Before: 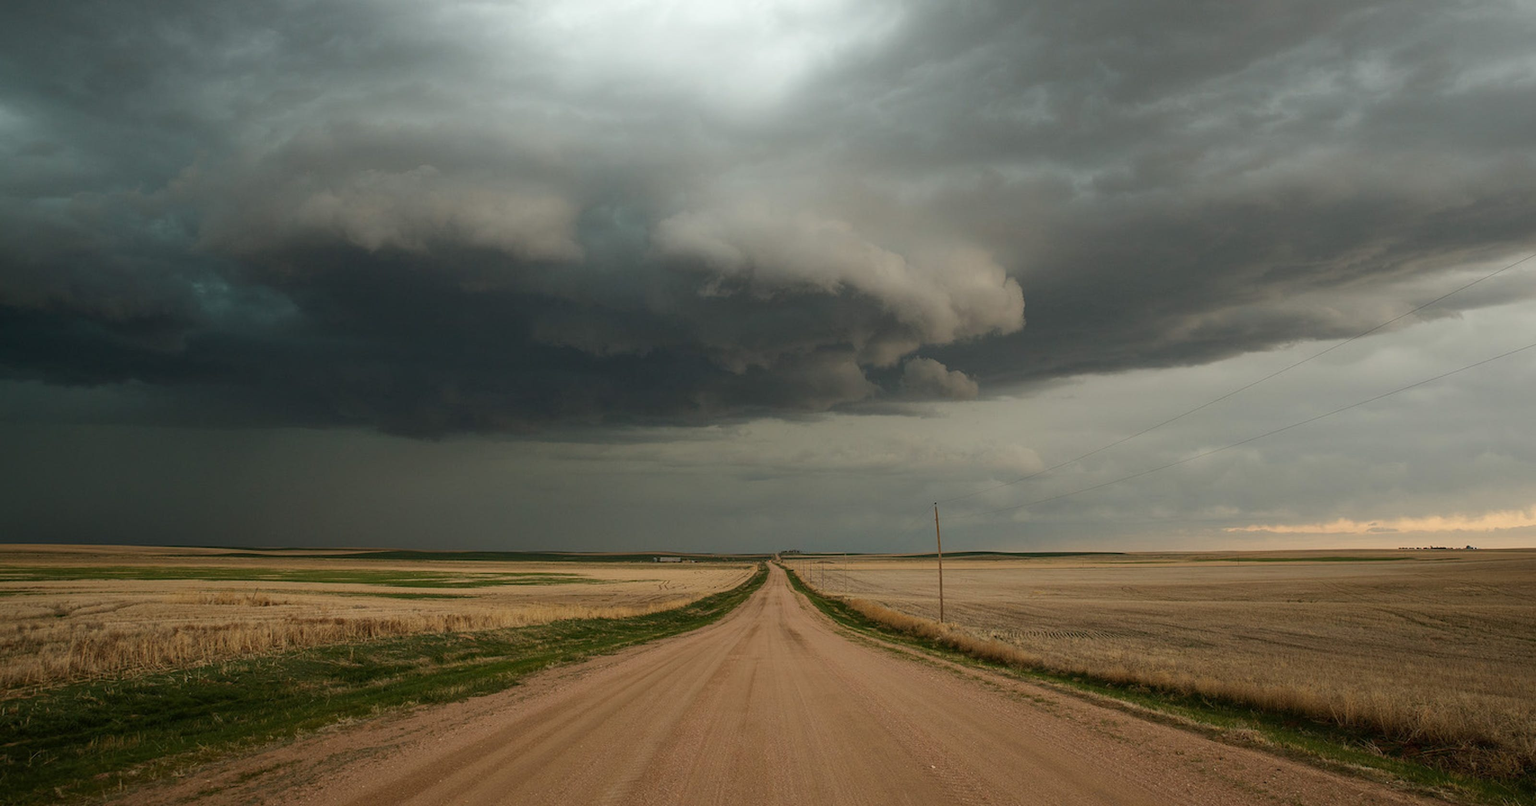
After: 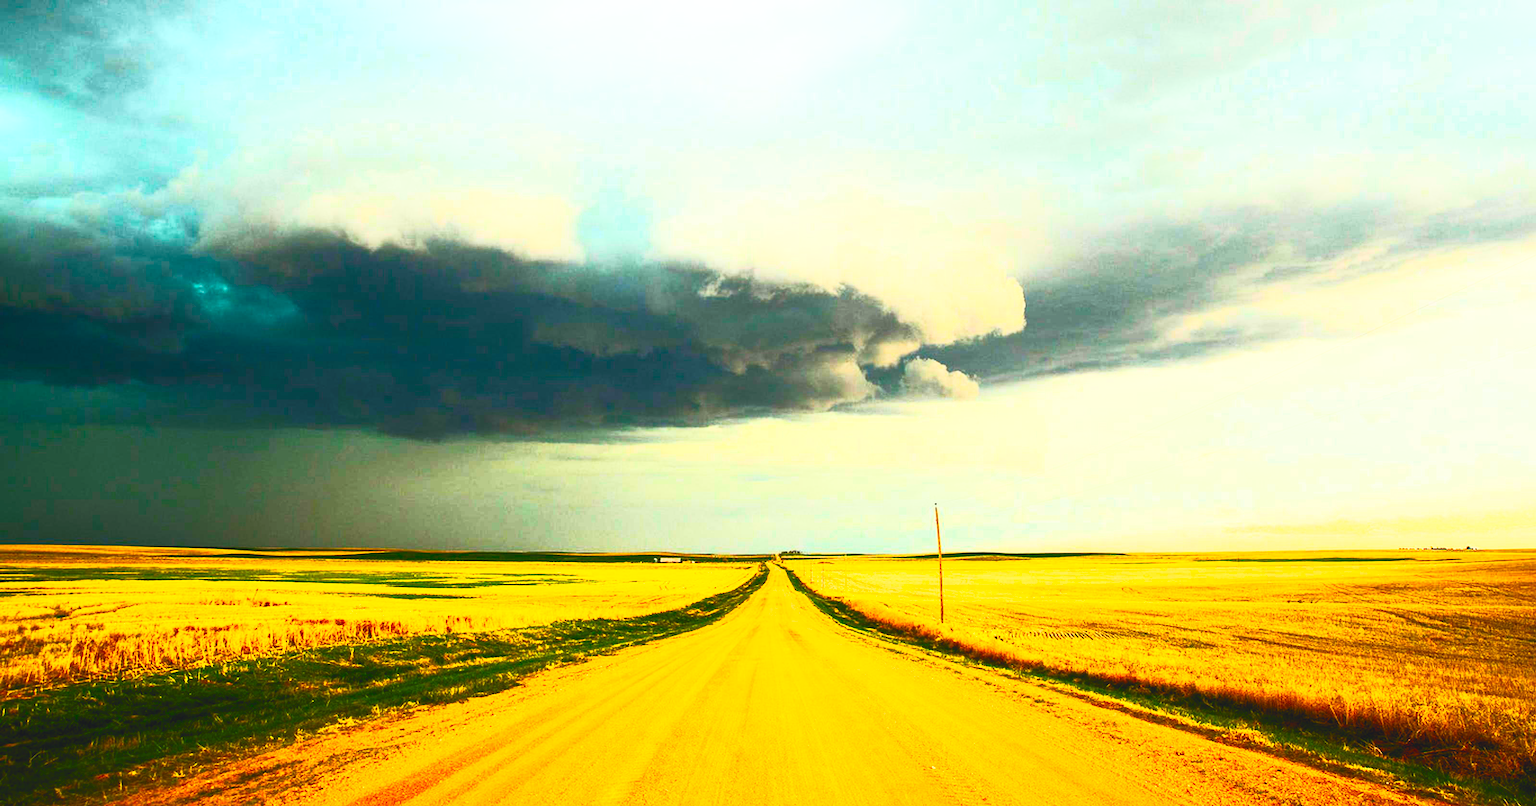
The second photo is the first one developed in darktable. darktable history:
contrast brightness saturation: contrast 0.987, brightness 0.999, saturation 0.997
base curve: curves: ch0 [(0, 0.003) (0.001, 0.002) (0.006, 0.004) (0.02, 0.022) (0.048, 0.086) (0.094, 0.234) (0.162, 0.431) (0.258, 0.629) (0.385, 0.8) (0.548, 0.918) (0.751, 0.988) (1, 1)], preserve colors none
color balance rgb: linear chroma grading › global chroma 8.903%, perceptual saturation grading › global saturation 25.482%
tone equalizer: on, module defaults
exposure: exposure -0.177 EV, compensate highlight preservation false
